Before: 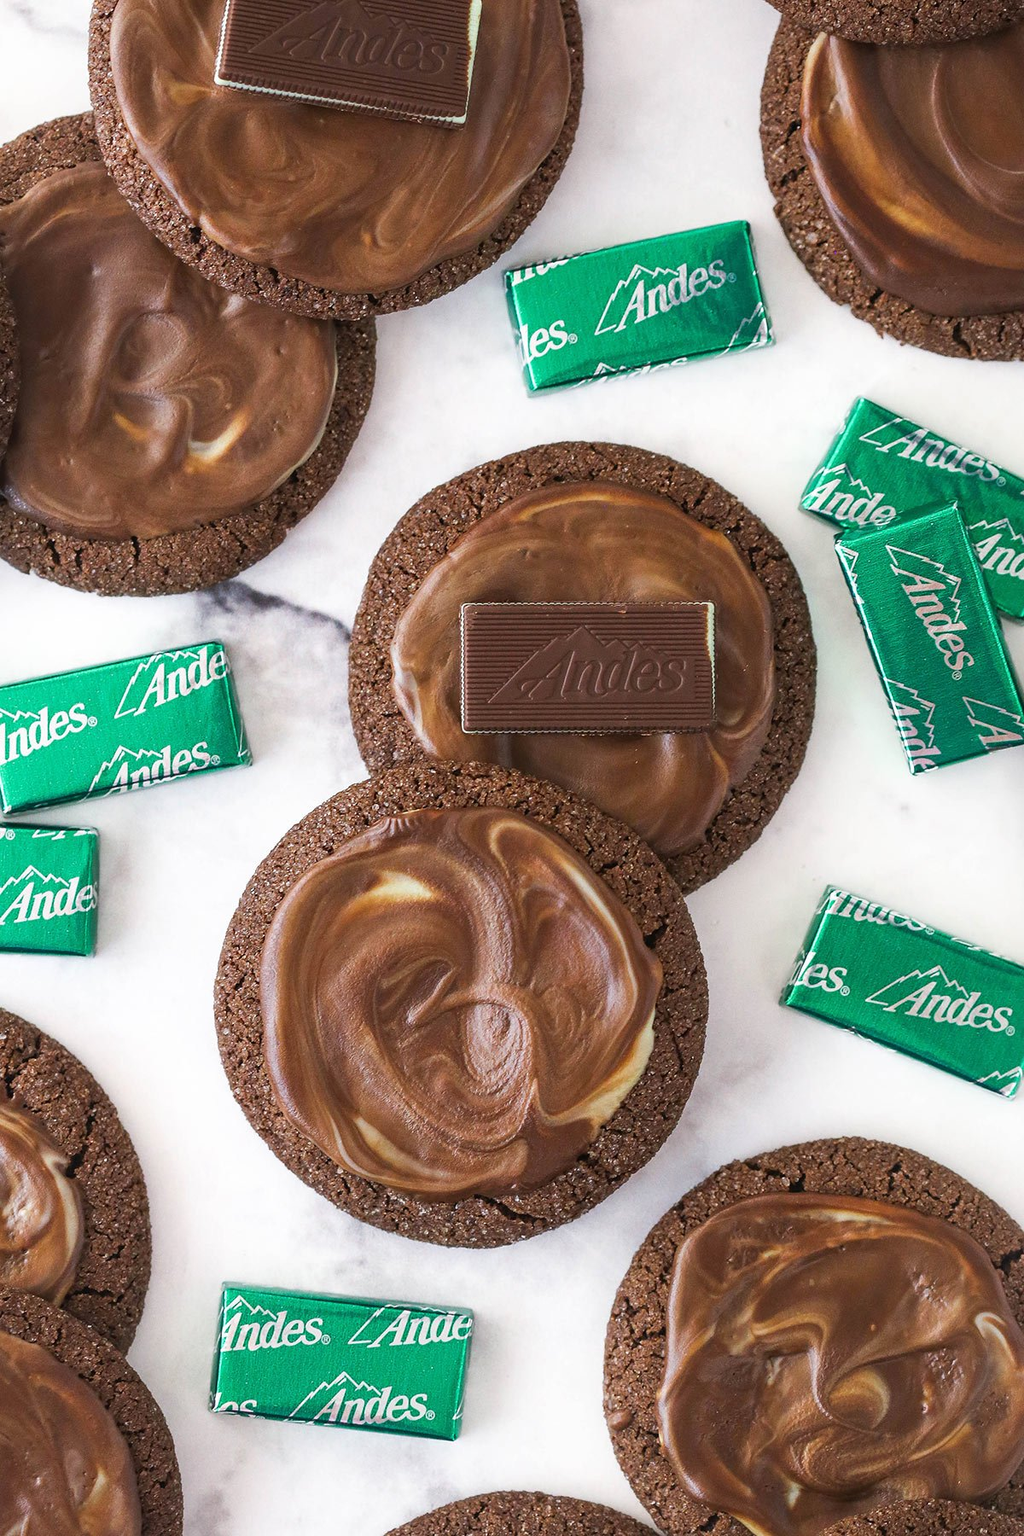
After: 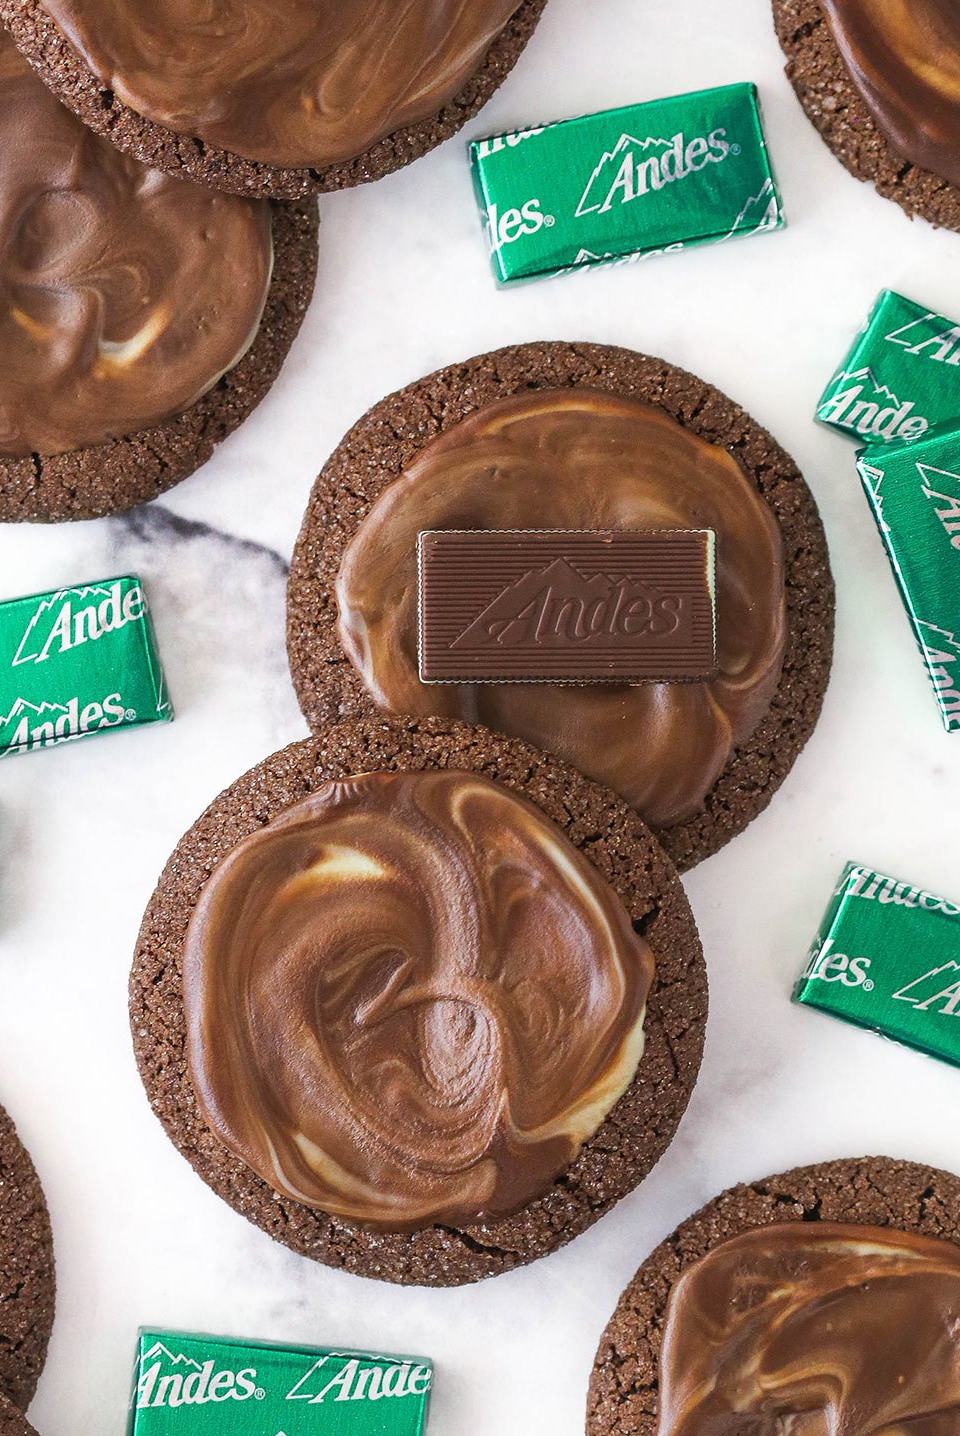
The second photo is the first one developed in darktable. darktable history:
crop and rotate: left 10.169%, top 9.808%, right 9.811%, bottom 10.395%
